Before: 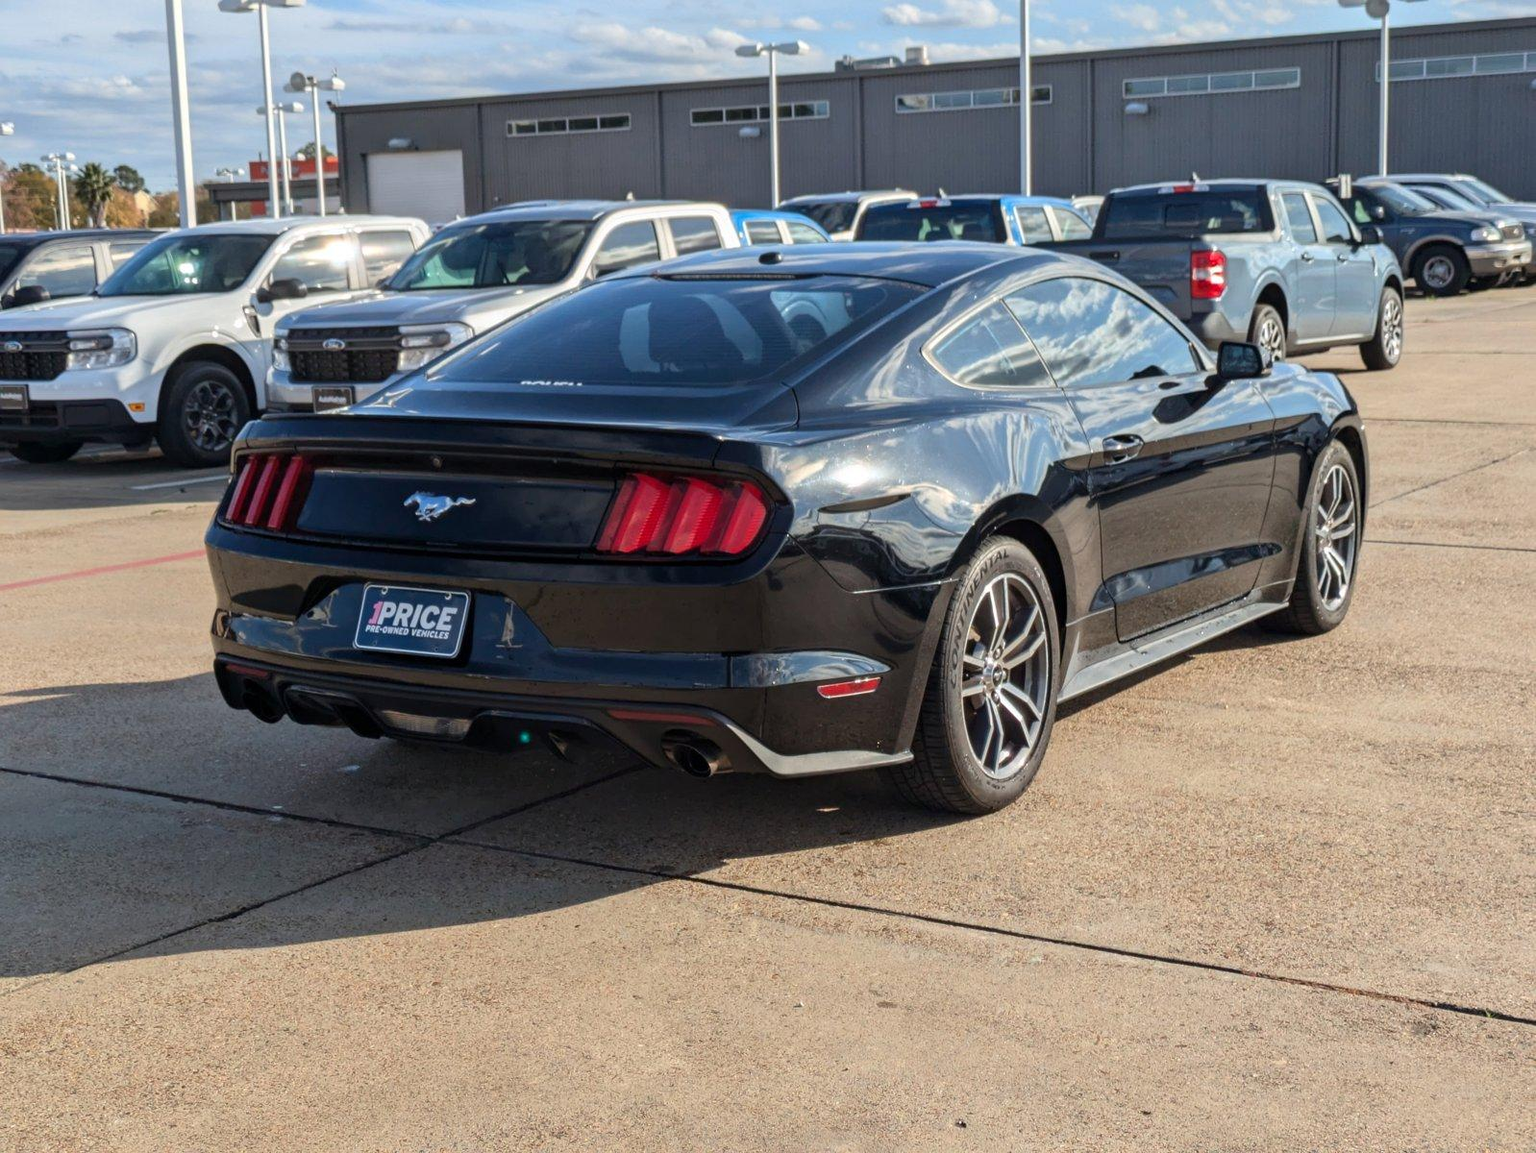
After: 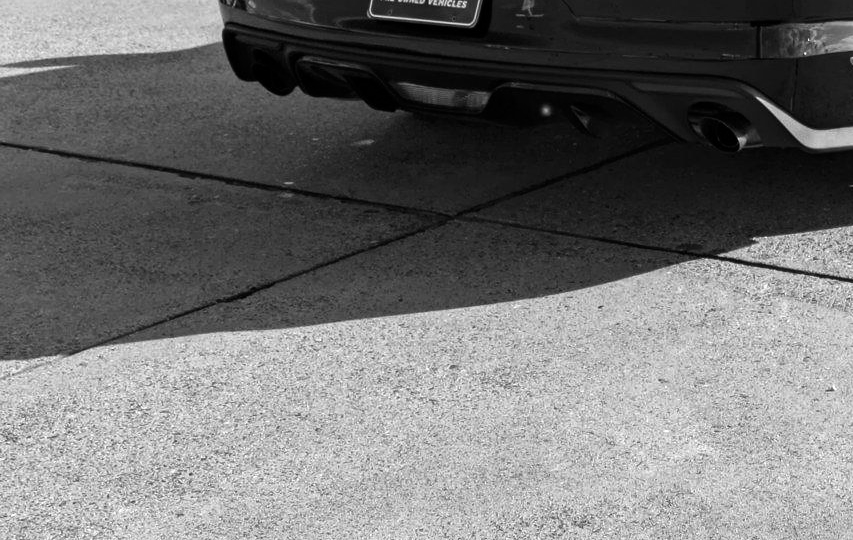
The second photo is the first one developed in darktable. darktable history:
levels: levels [0, 0.43, 0.859]
monochrome: a 32, b 64, size 2.3
contrast brightness saturation: contrast 0.07, brightness -0.13, saturation 0.06
crop and rotate: top 54.778%, right 46.61%, bottom 0.159%
